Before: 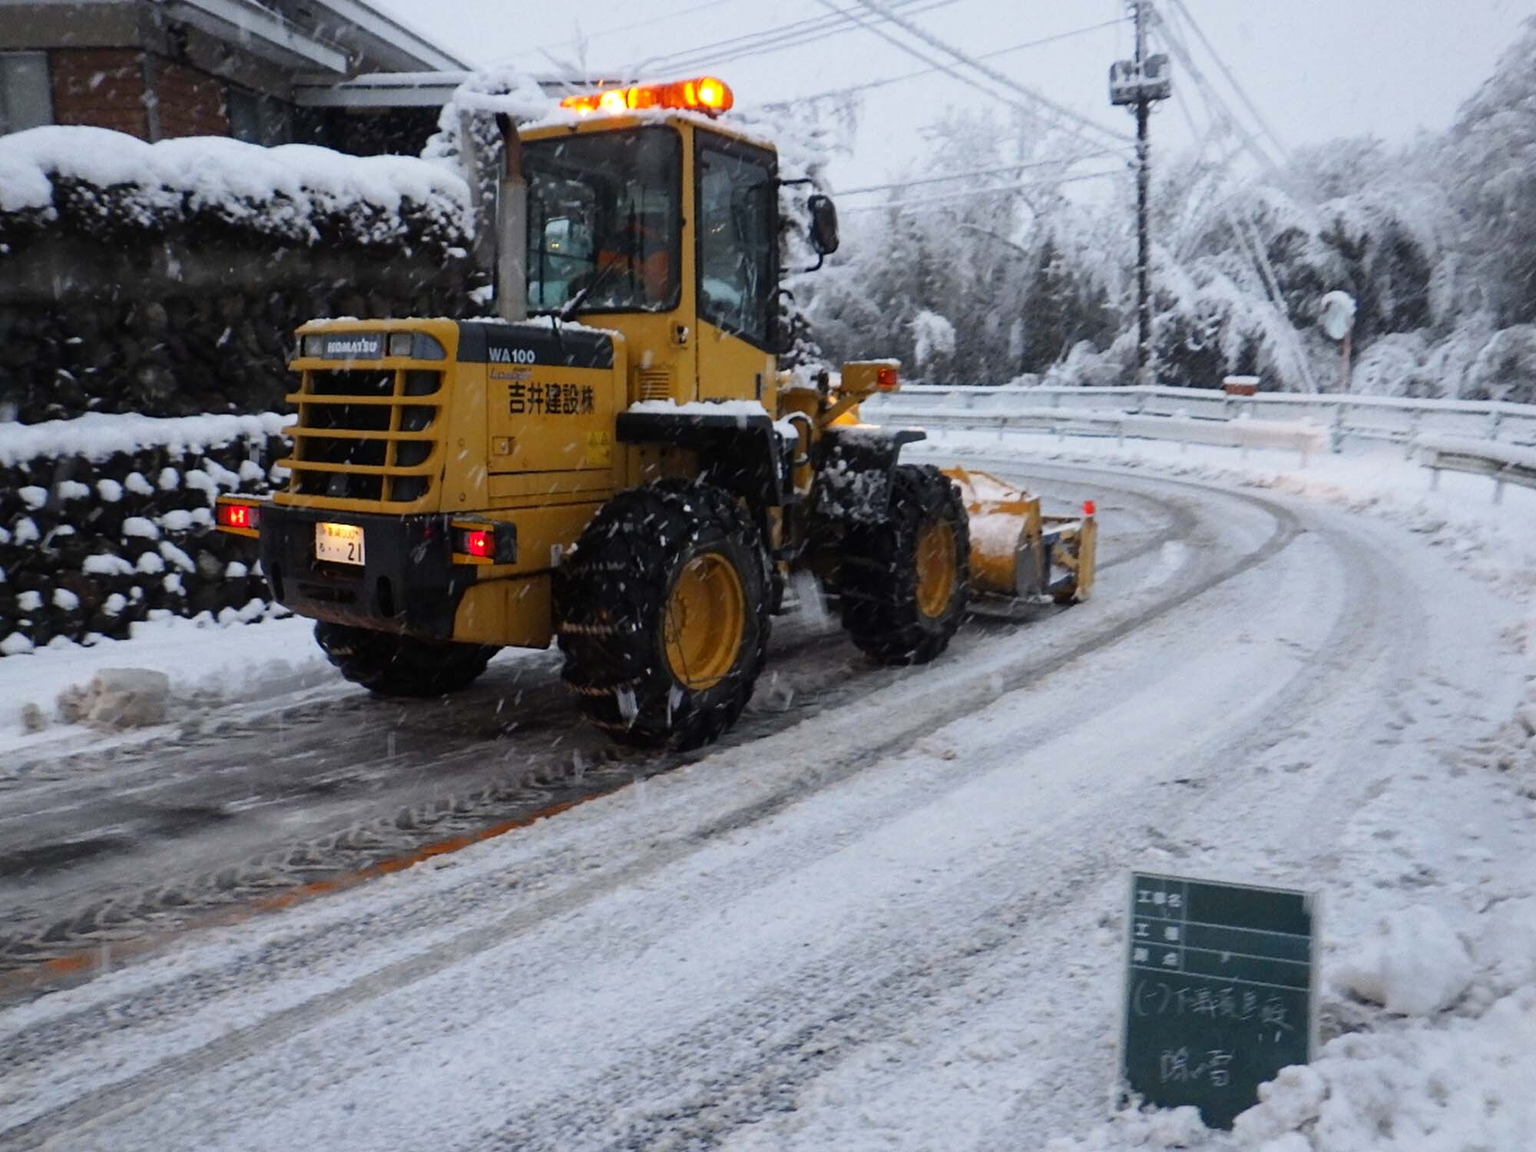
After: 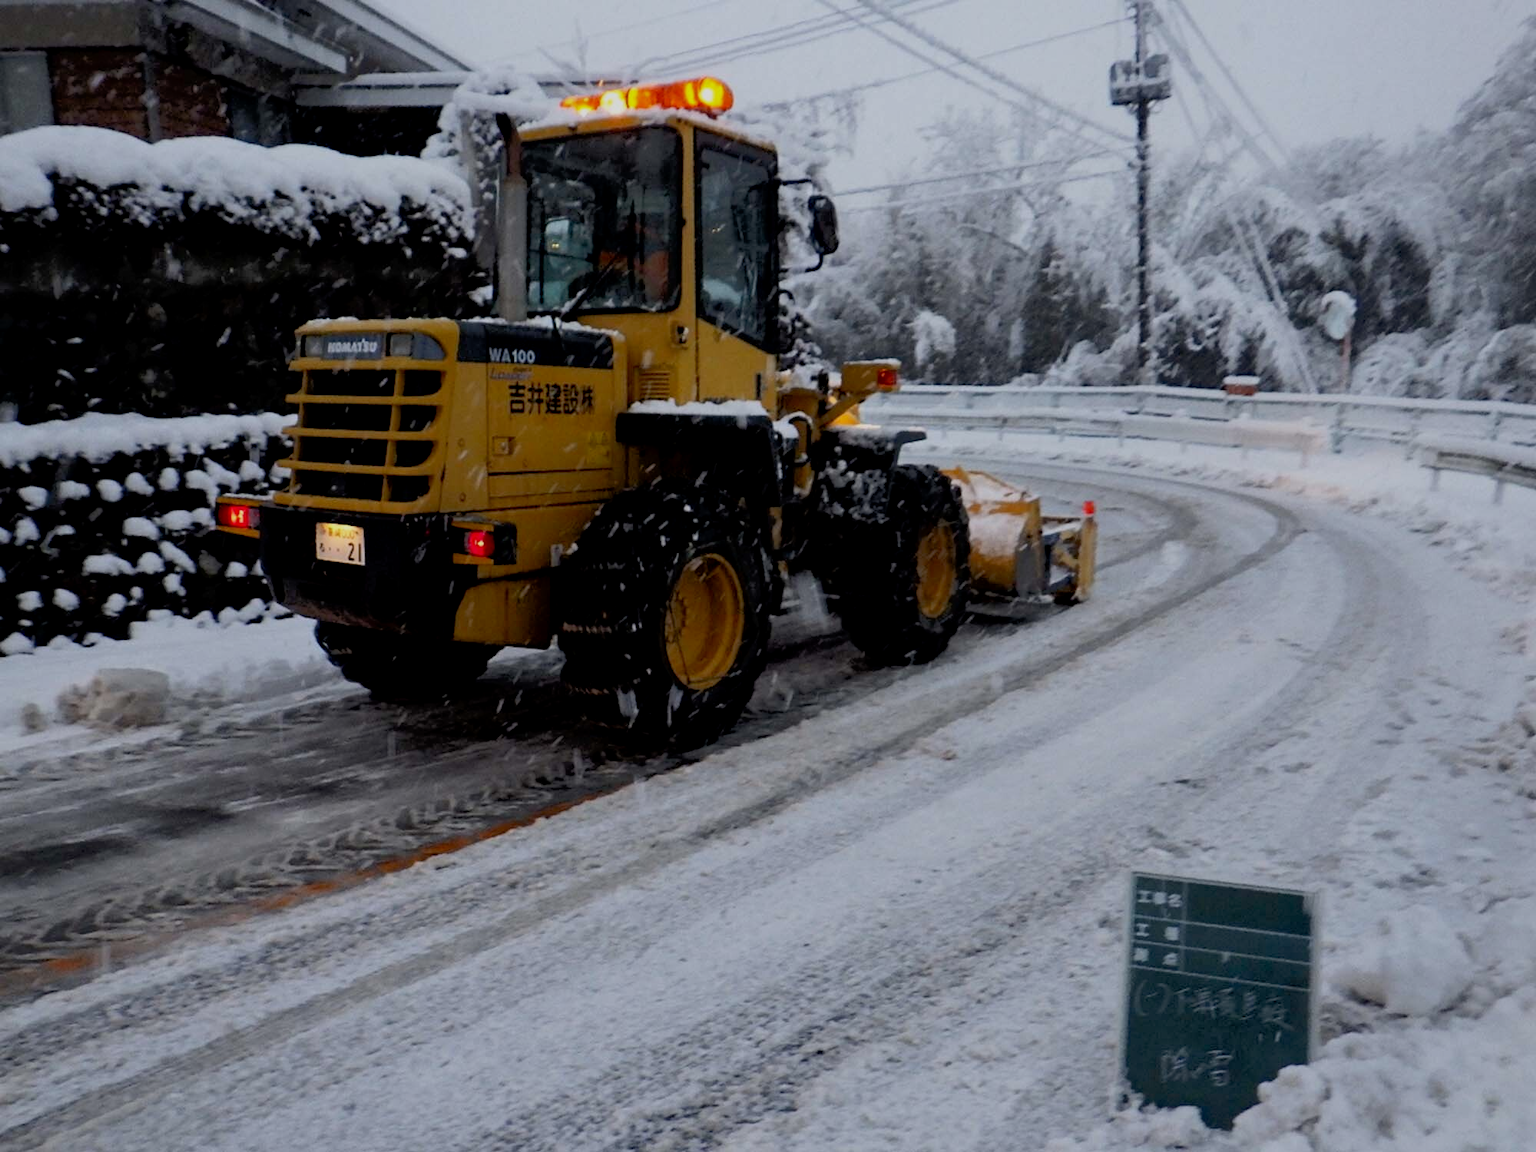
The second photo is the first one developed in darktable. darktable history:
exposure: black level correction 0.011, exposure -0.478 EV, compensate highlight preservation false
tone equalizer: -8 EV -1.83 EV, -7 EV -1.15 EV, -6 EV -1.61 EV
